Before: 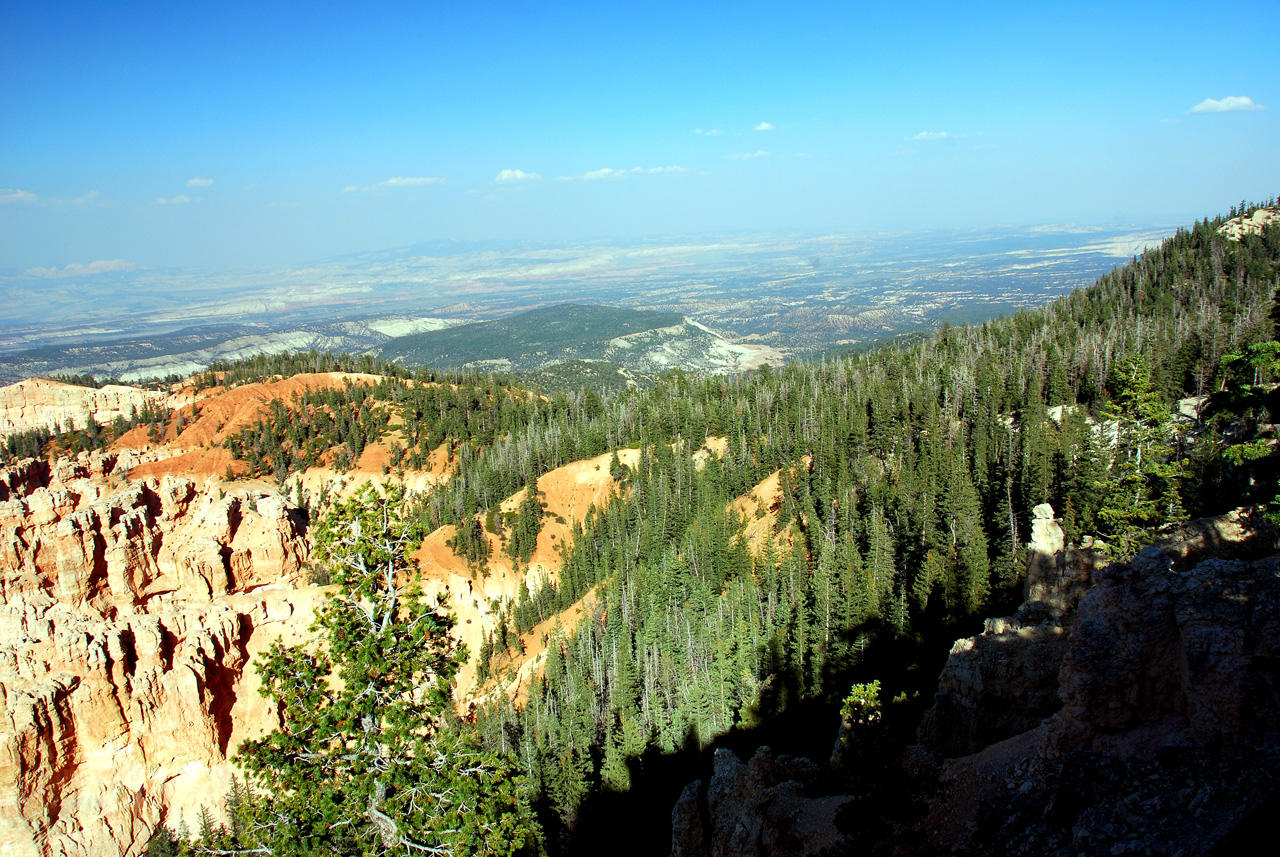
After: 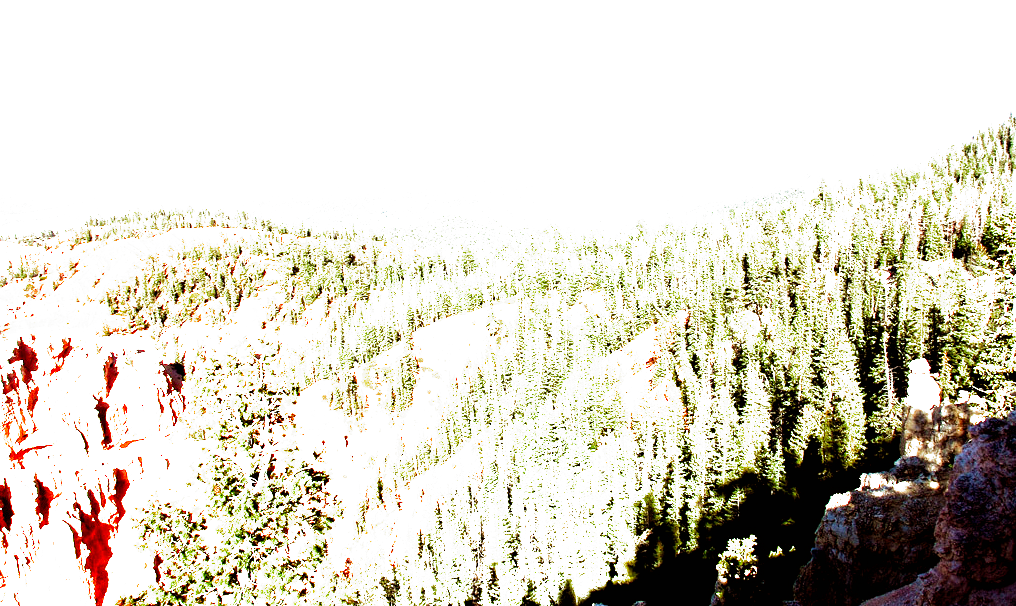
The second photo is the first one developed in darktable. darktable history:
exposure: black level correction 0, exposure 2.088 EV, compensate exposure bias true, compensate highlight preservation false
rgb levels: mode RGB, independent channels, levels [[0, 0.5, 1], [0, 0.521, 1], [0, 0.536, 1]]
filmic rgb: black relative exposure -8.2 EV, white relative exposure 2.2 EV, threshold 3 EV, hardness 7.11, latitude 75%, contrast 1.325, highlights saturation mix -2%, shadows ↔ highlights balance 30%, preserve chrominance no, color science v5 (2021), contrast in shadows safe, contrast in highlights safe, enable highlight reconstruction true
crop: left 9.712%, top 16.928%, right 10.845%, bottom 12.332%
velvia: on, module defaults
